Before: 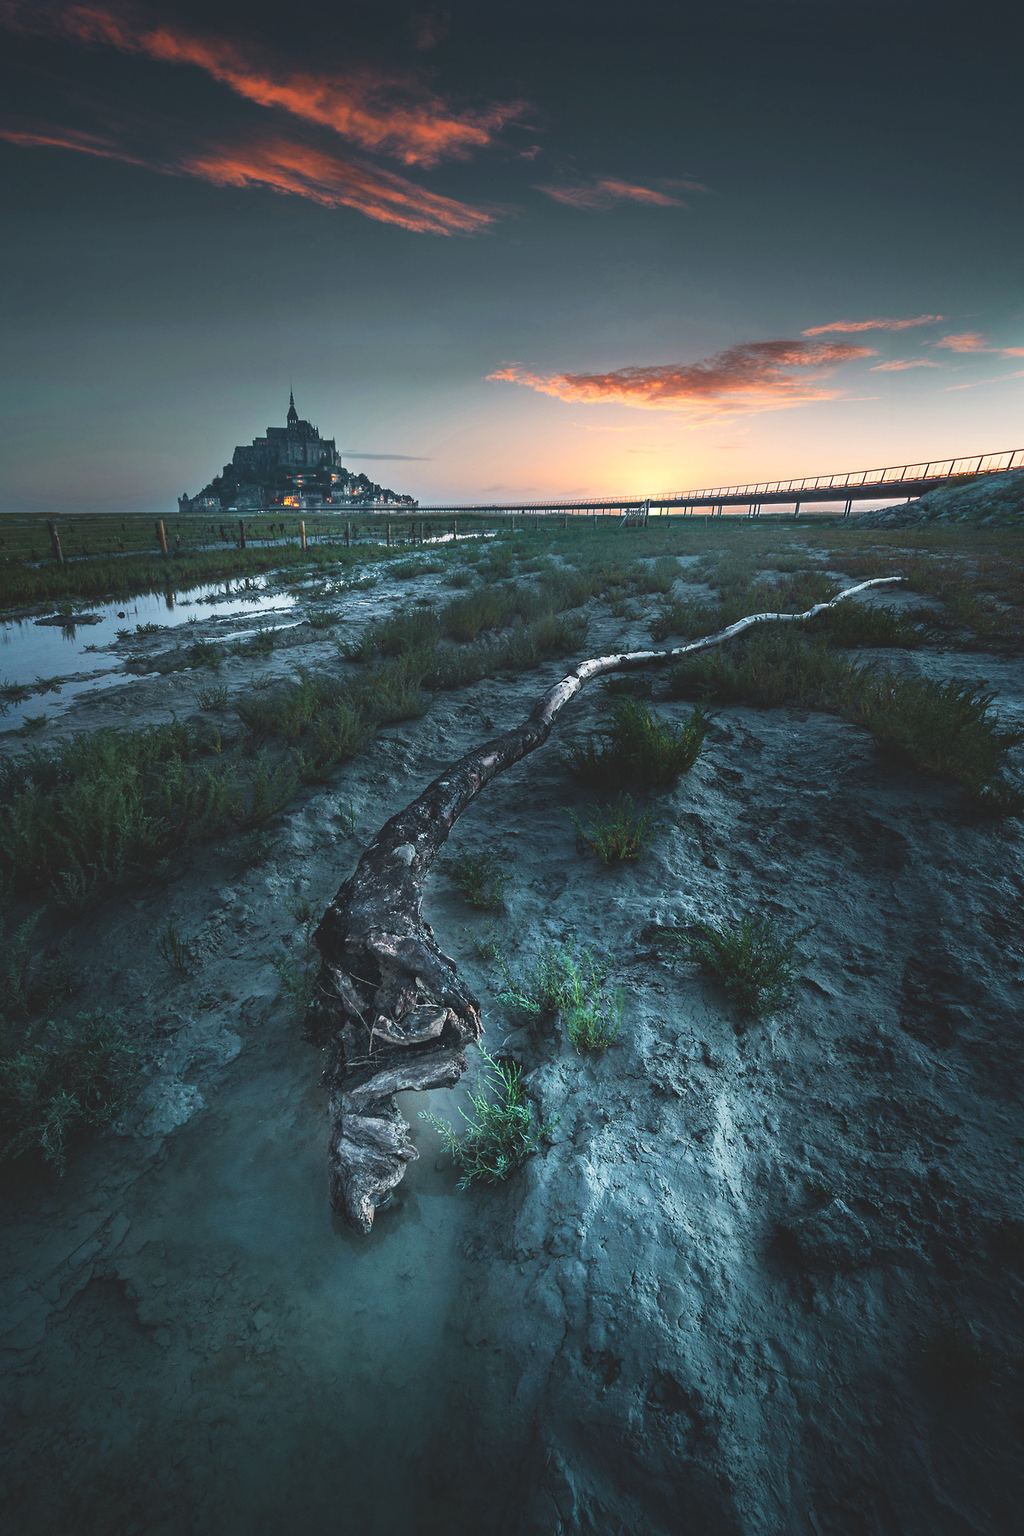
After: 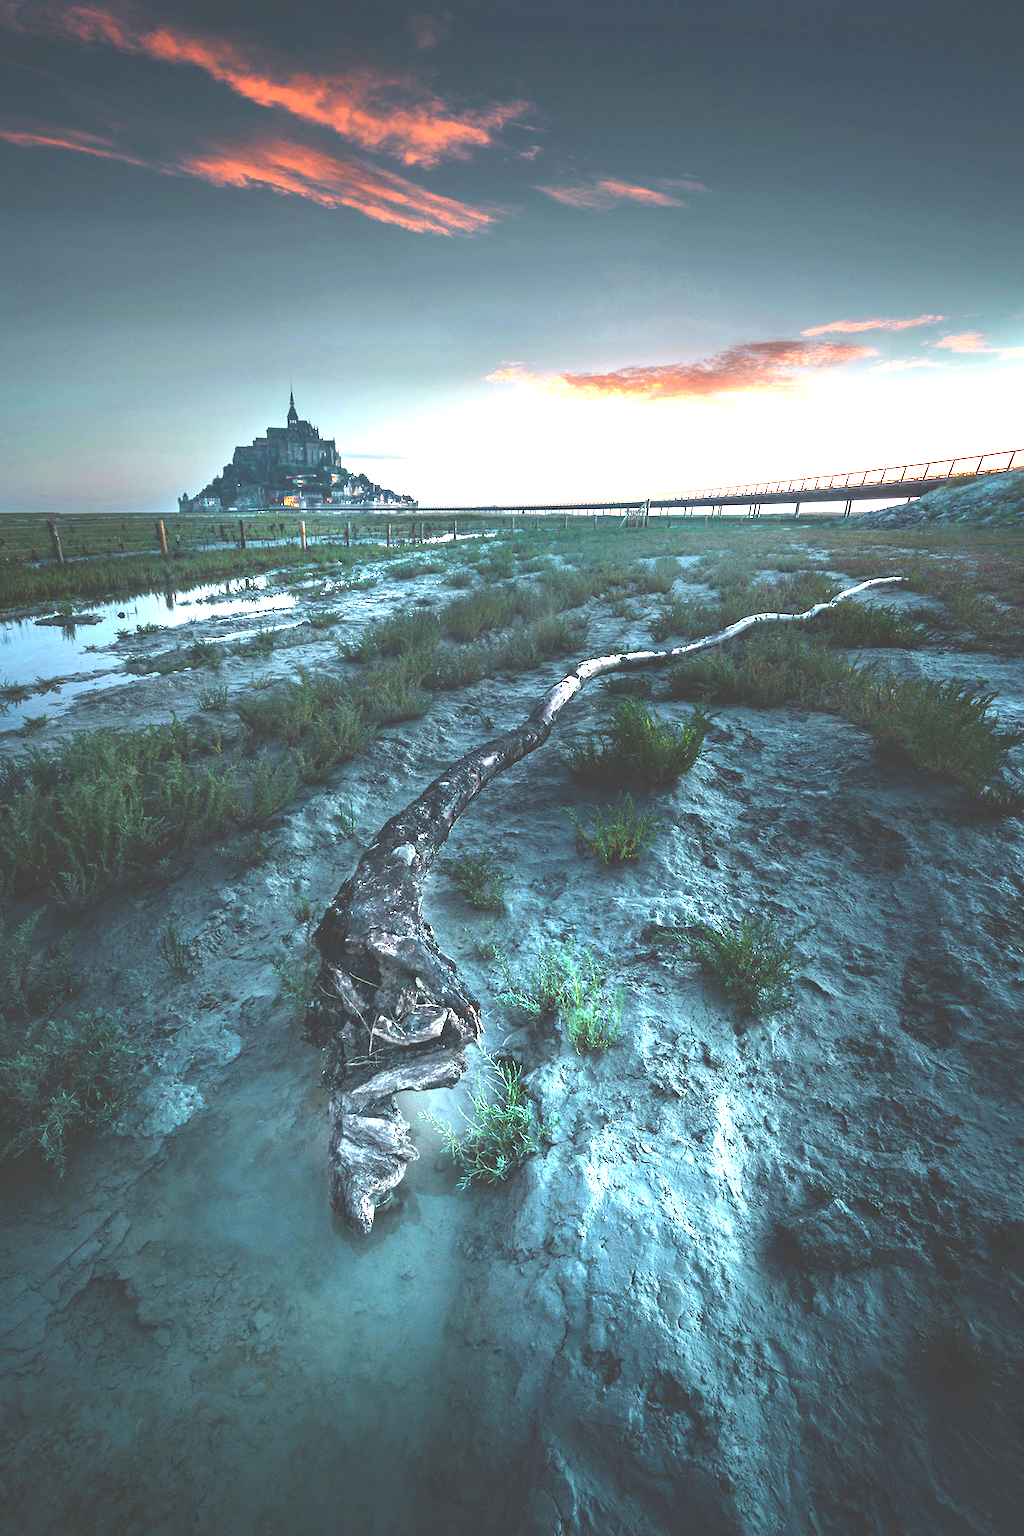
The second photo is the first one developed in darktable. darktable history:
exposure: black level correction 0, exposure 1.514 EV, compensate highlight preservation false
